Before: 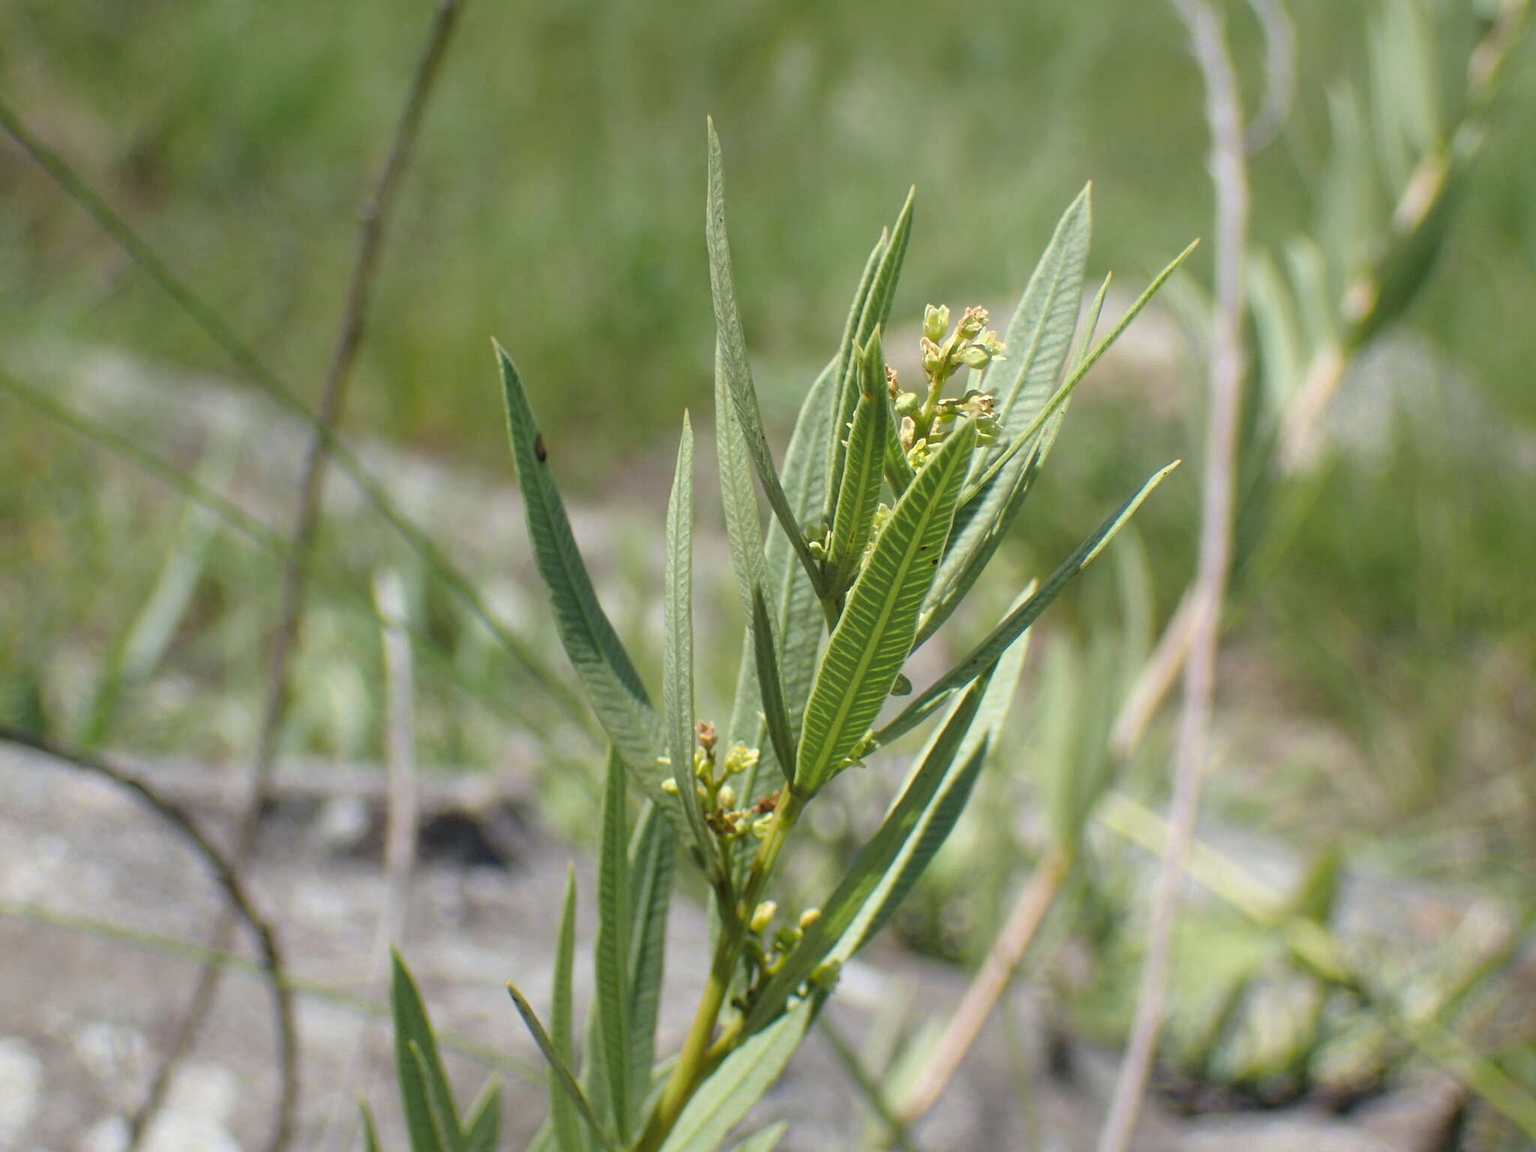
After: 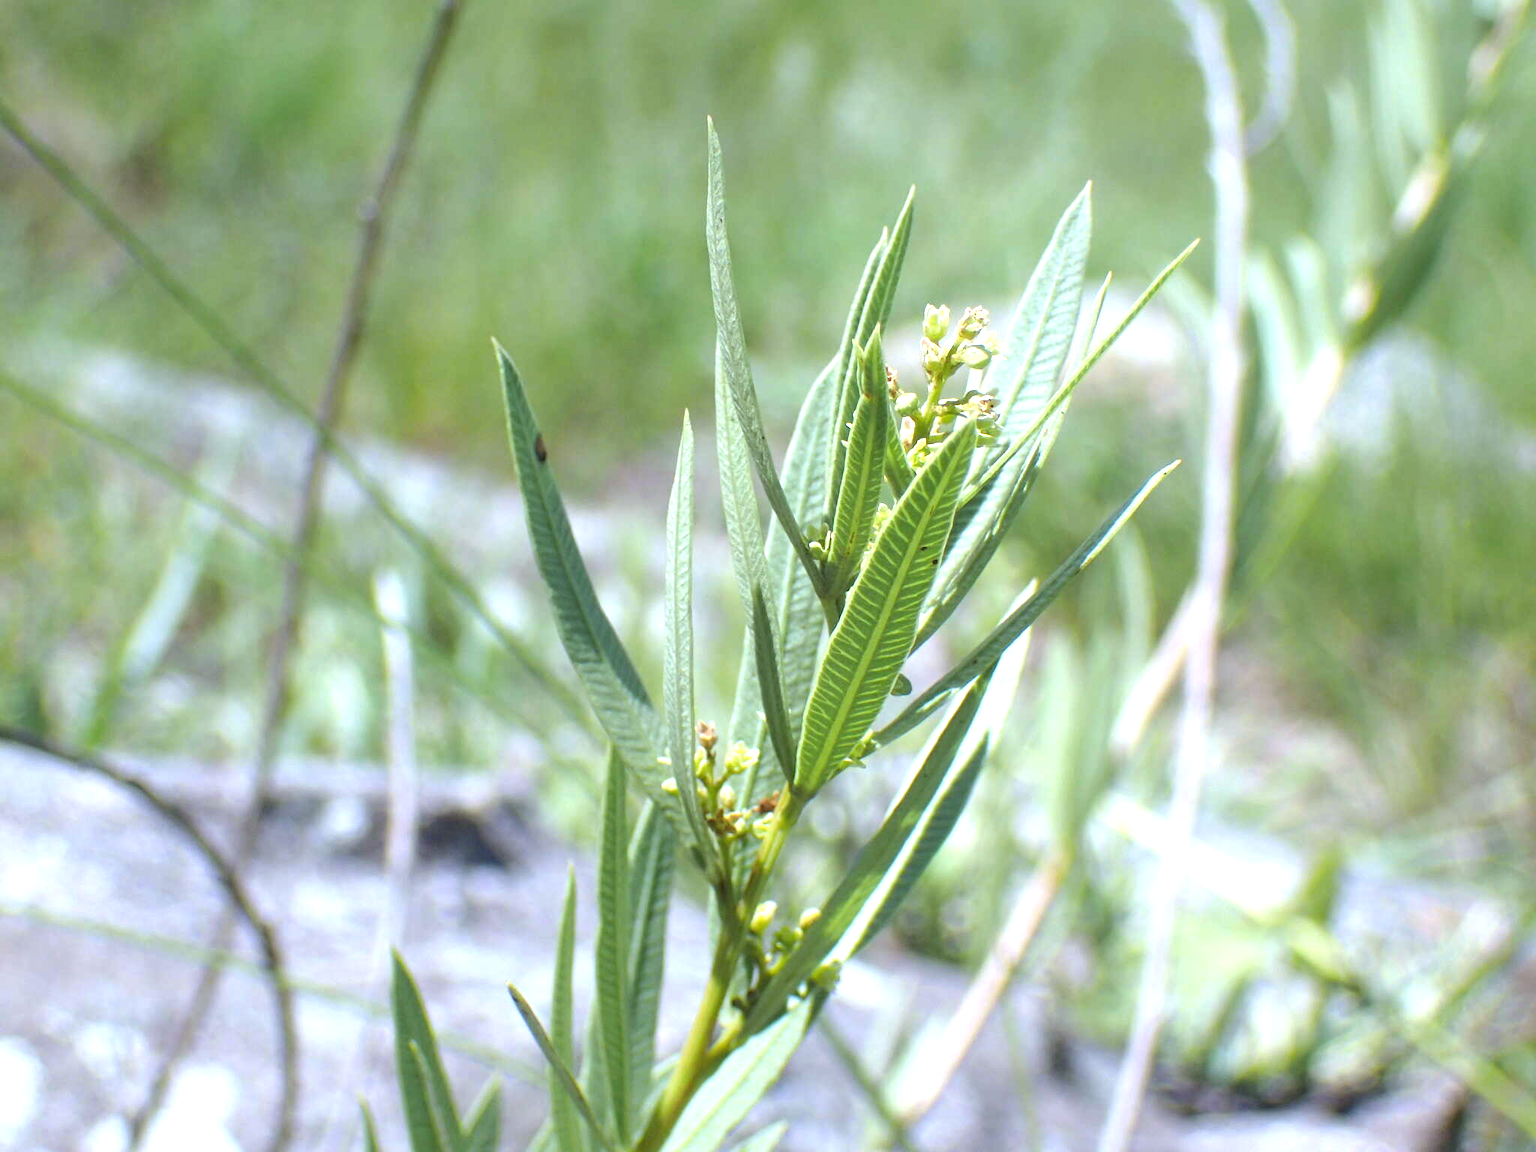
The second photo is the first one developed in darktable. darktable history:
white balance: red 0.948, green 1.02, blue 1.176
exposure: black level correction 0, exposure 0.9 EV, compensate exposure bias true, compensate highlight preservation false
